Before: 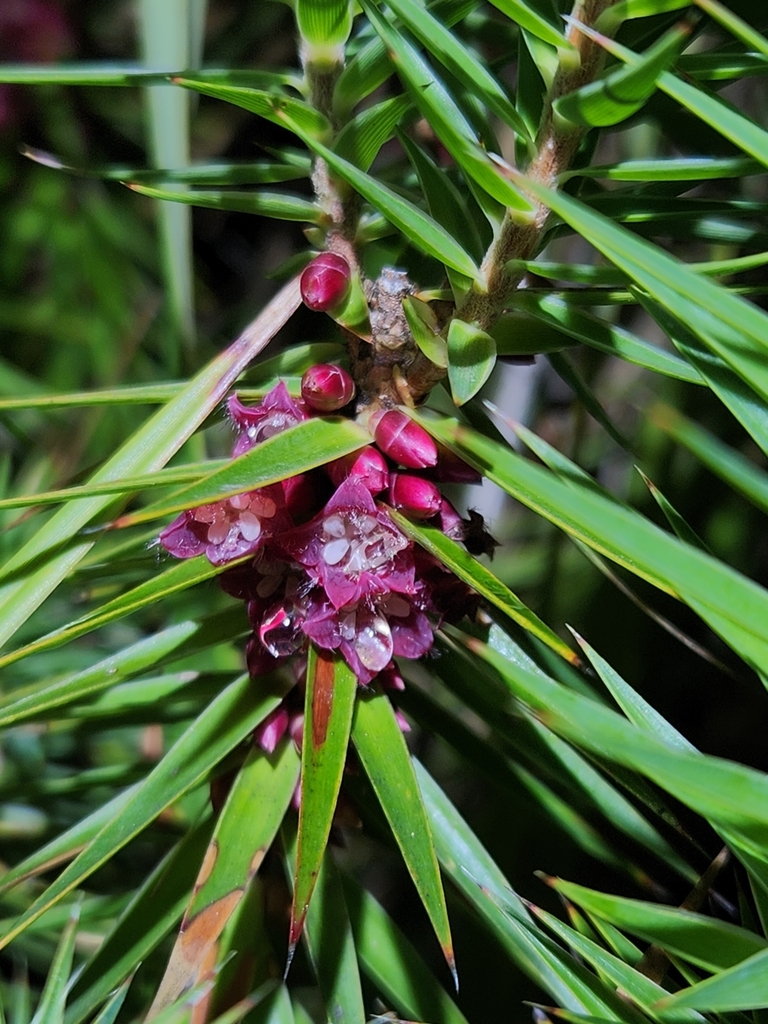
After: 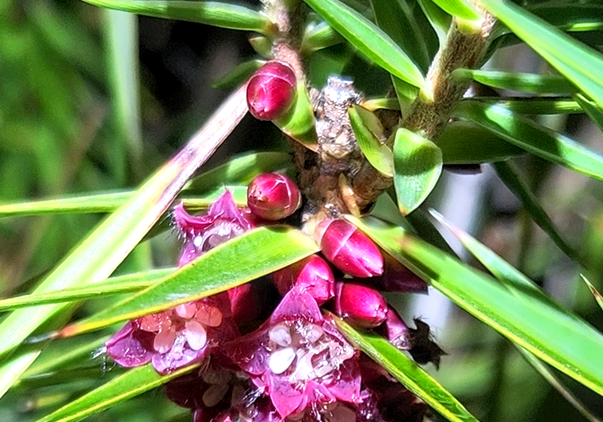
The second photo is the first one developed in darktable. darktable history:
exposure: black level correction 0.001, exposure 1 EV, compensate exposure bias true, compensate highlight preservation false
local contrast: on, module defaults
crop: left 7.089%, top 18.713%, right 14.345%, bottom 40.035%
